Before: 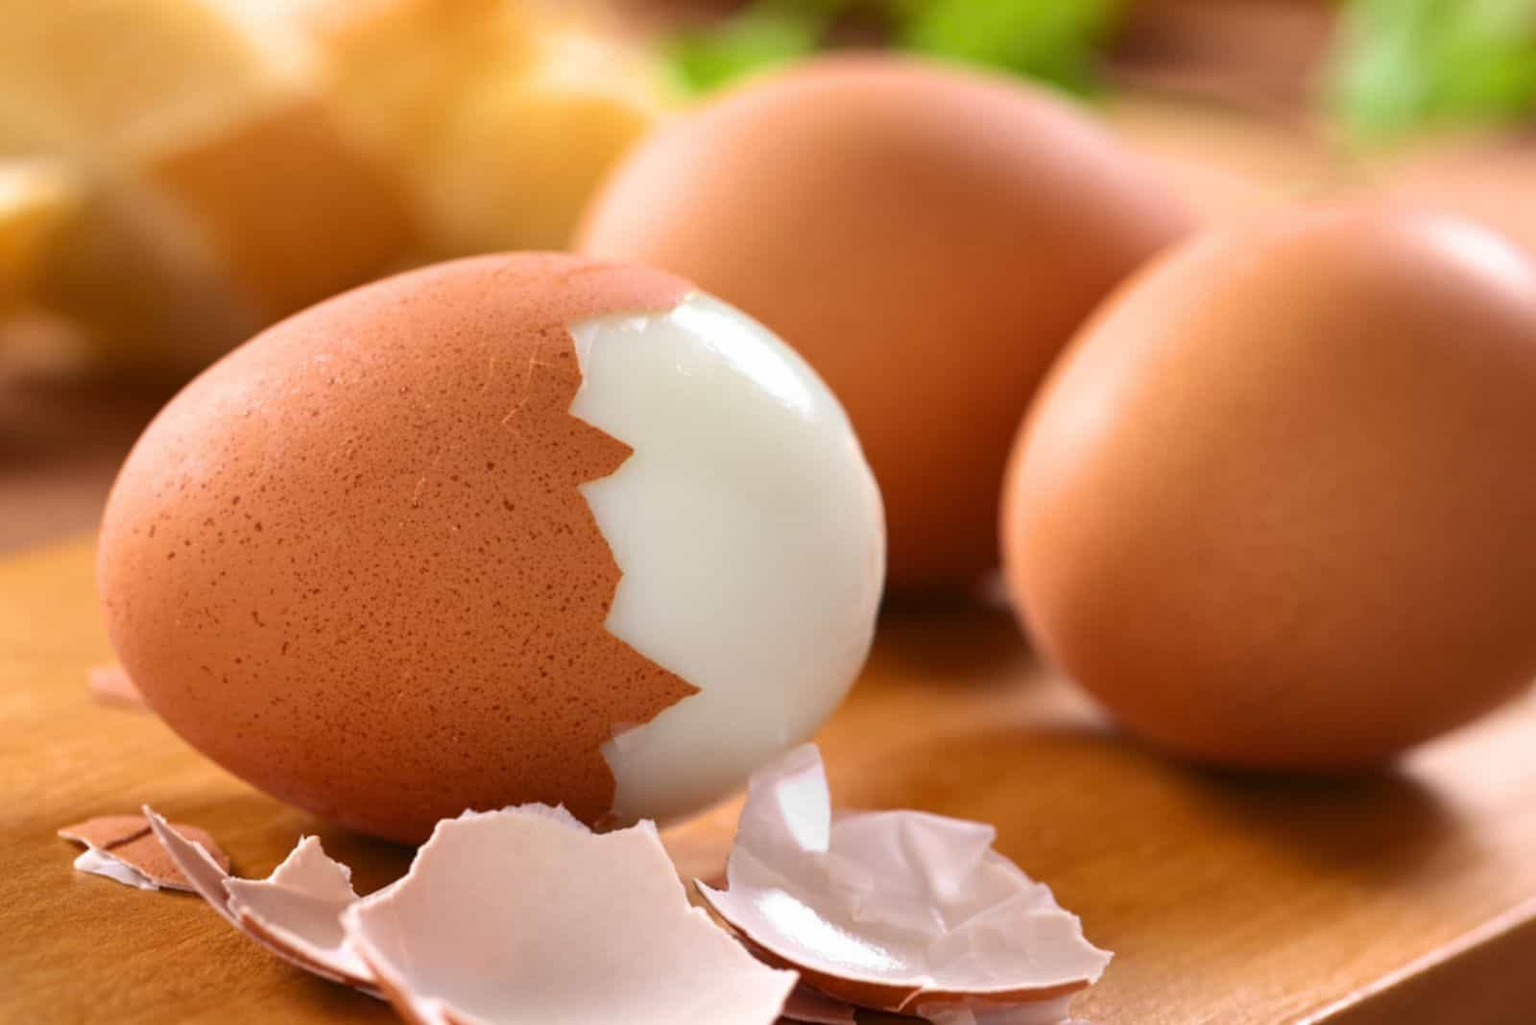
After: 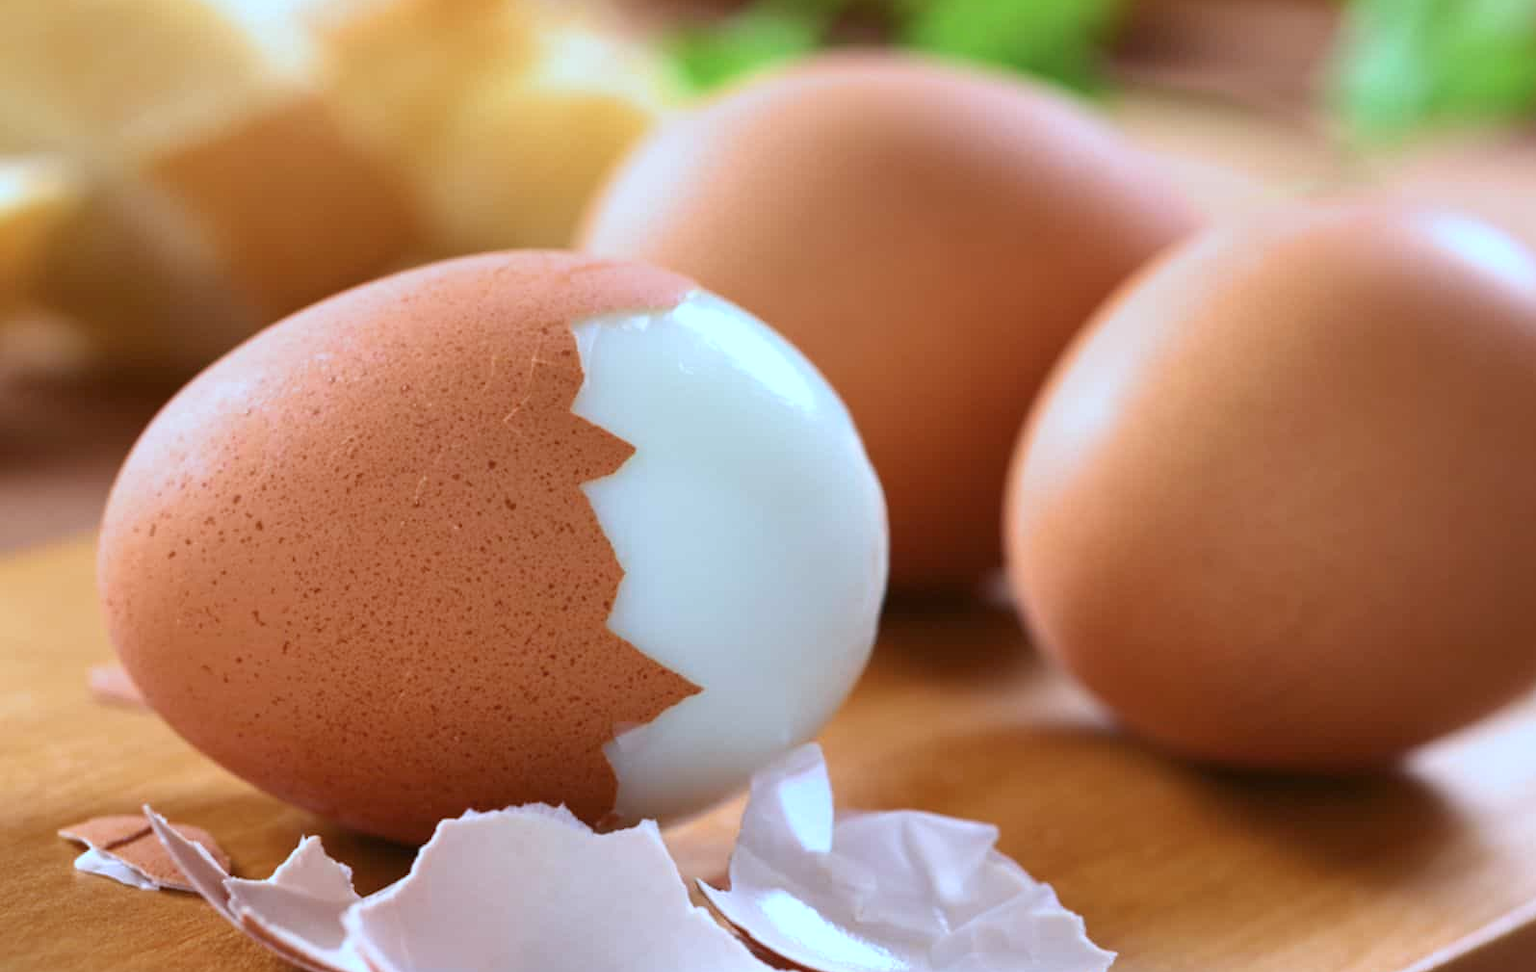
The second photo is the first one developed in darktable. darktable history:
color calibration: x 0.395, y 0.386, temperature 3666.12 K
crop: top 0.333%, right 0.262%, bottom 5.077%
